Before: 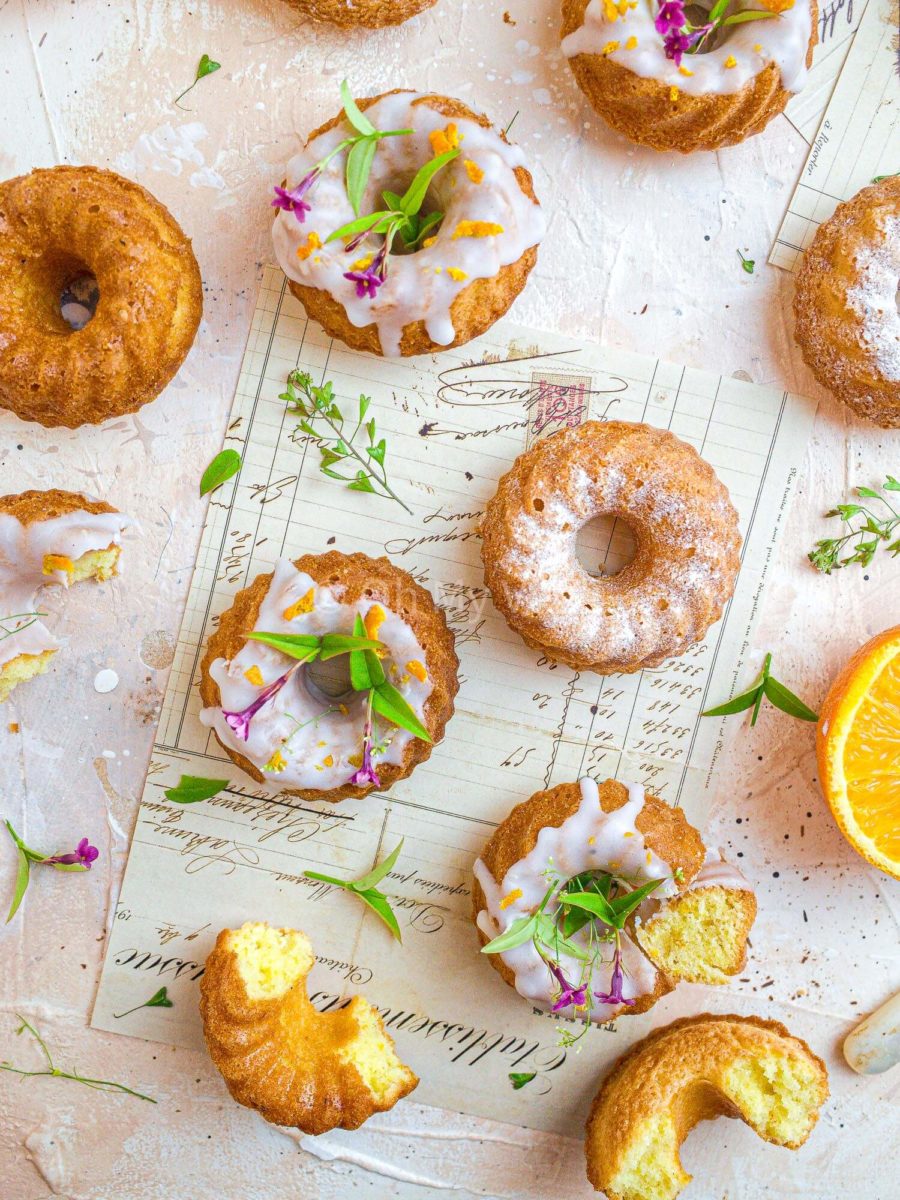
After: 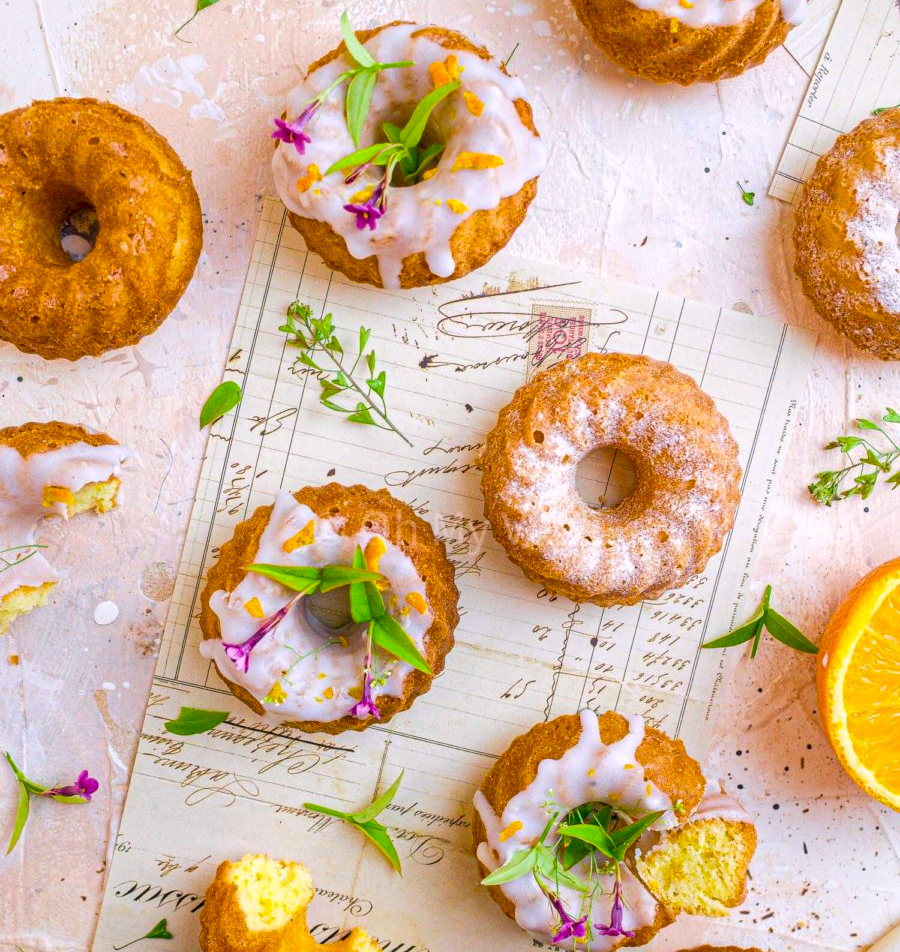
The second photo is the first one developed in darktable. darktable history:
color balance rgb: shadows lift › chroma 2%, shadows lift › hue 217.2°, power › chroma 0.25%, power › hue 60°, highlights gain › chroma 1.5%, highlights gain › hue 309.6°, global offset › luminance -0.5%, perceptual saturation grading › global saturation 15%, global vibrance 20%
crop and rotate: top 5.667%, bottom 14.937%
